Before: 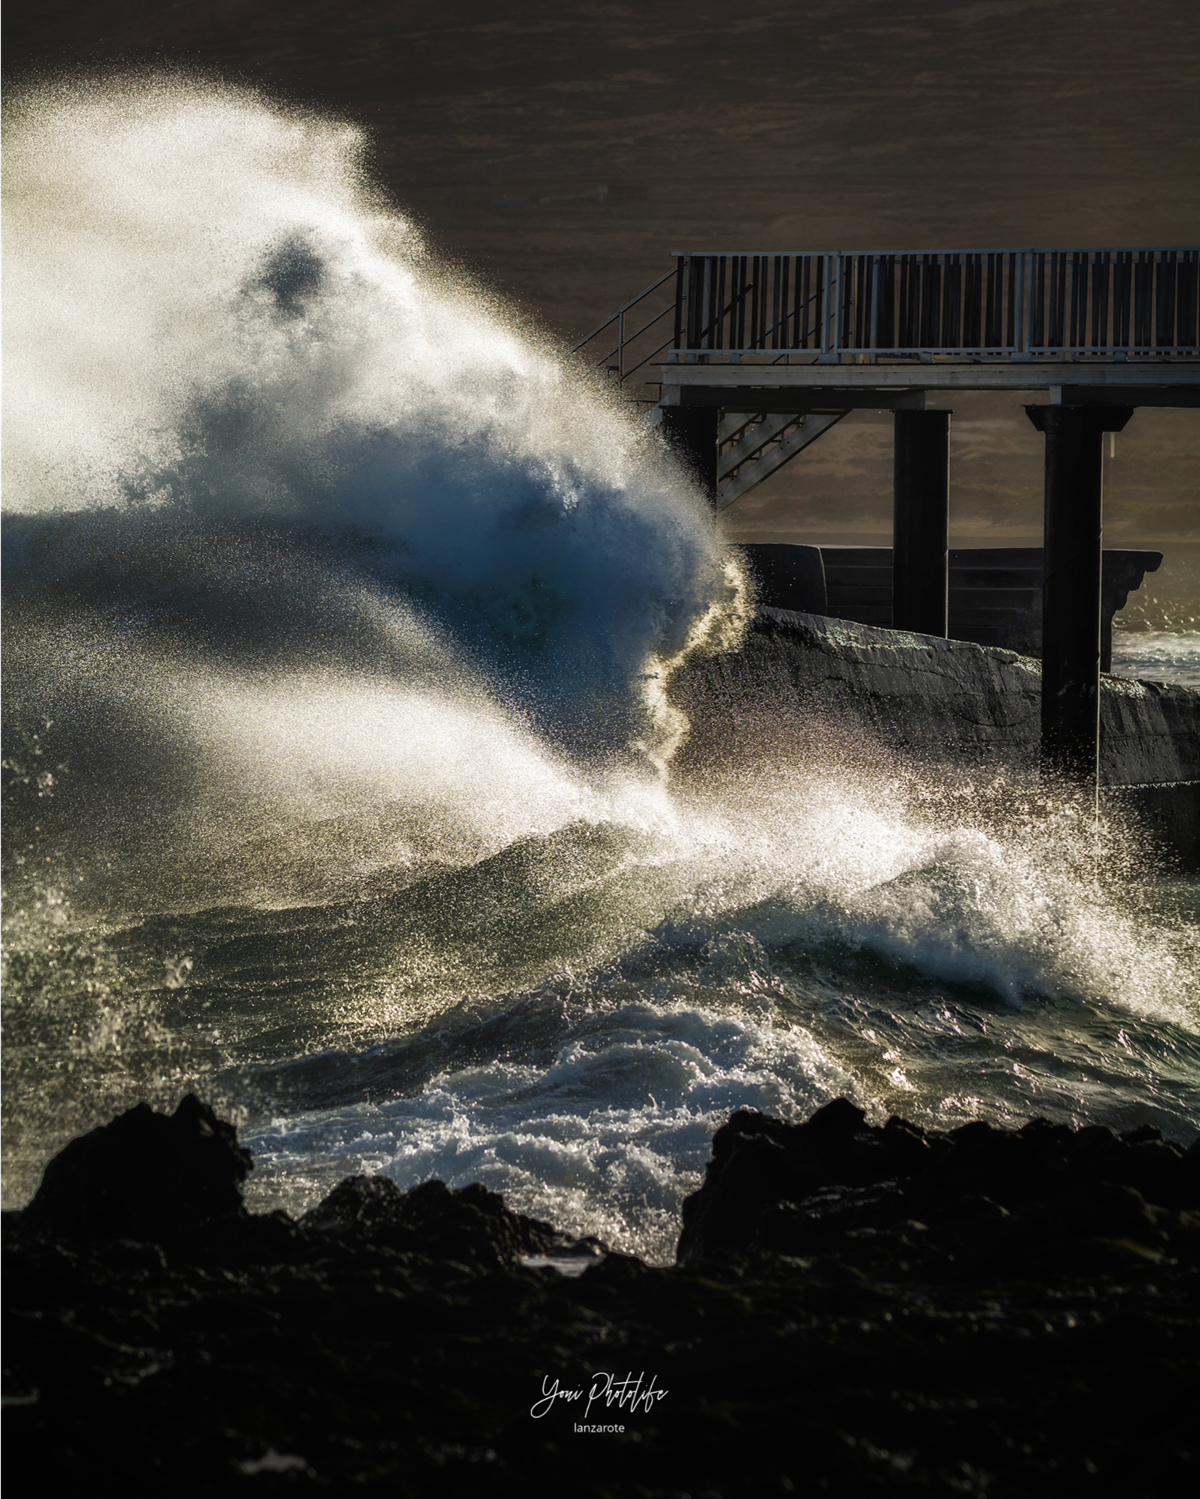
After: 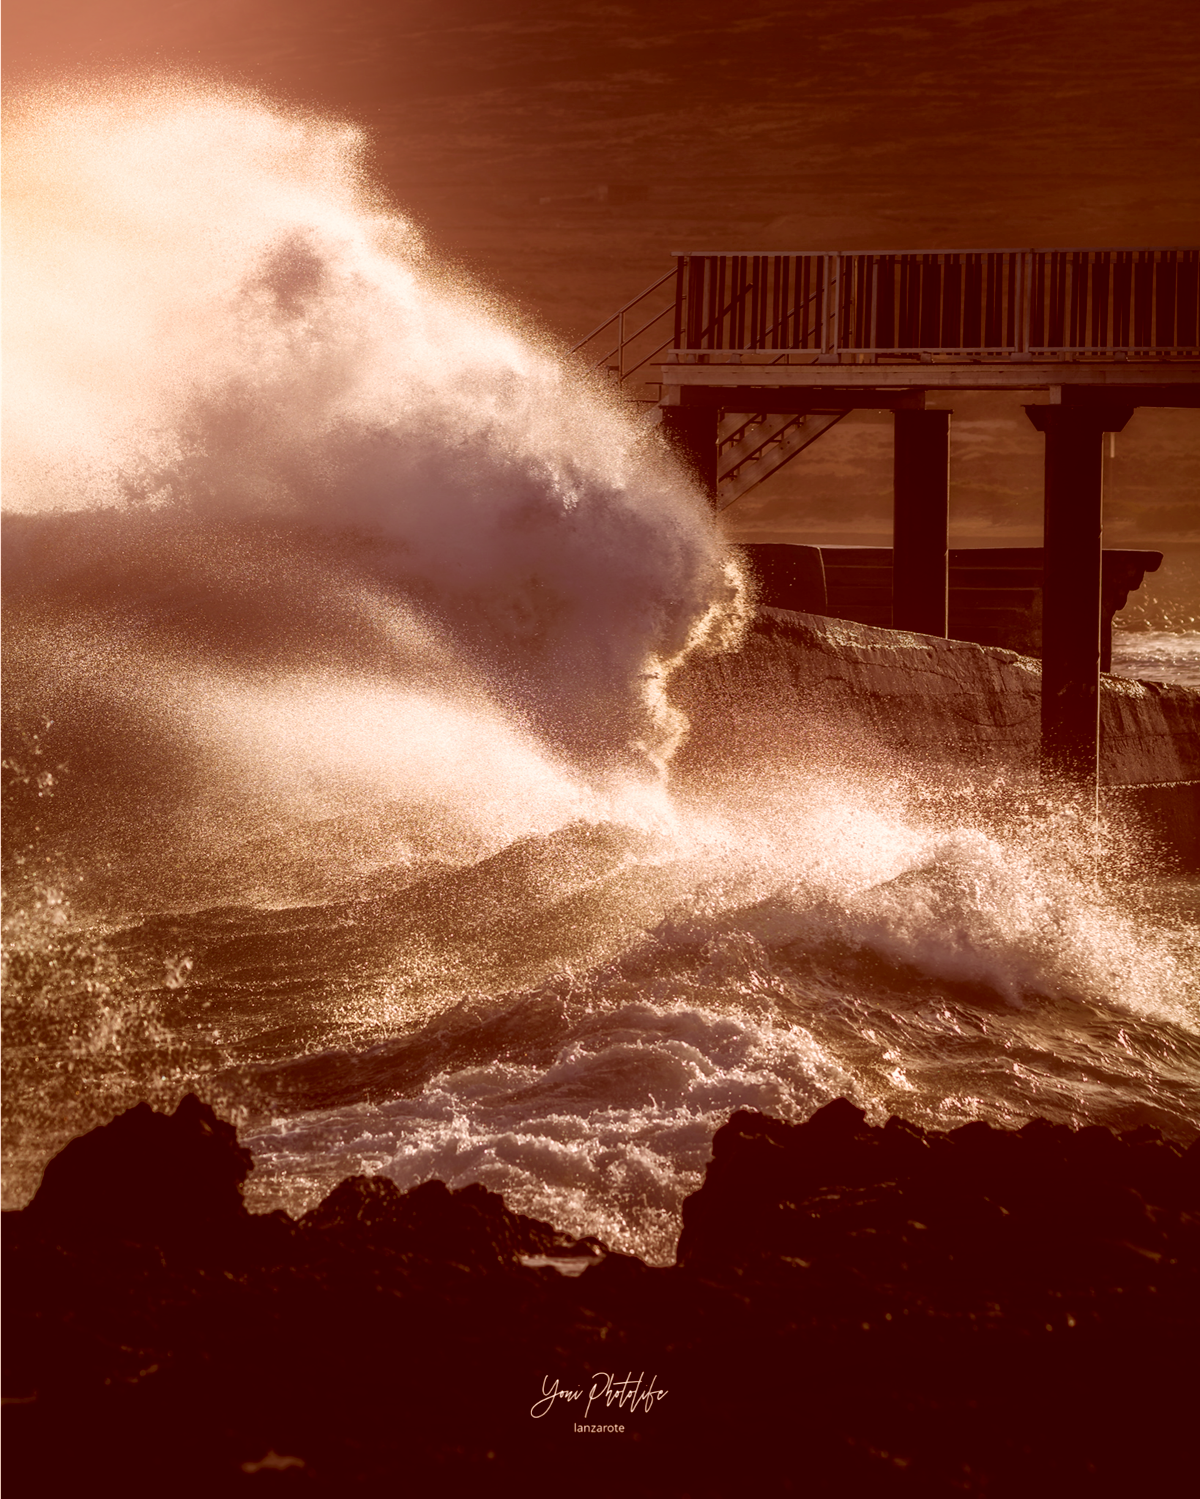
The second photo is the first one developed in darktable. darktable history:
color correction: highlights a* 9.03, highlights b* 8.71, shadows a* 40, shadows b* 40, saturation 0.8
bloom: size 38%, threshold 95%, strength 30%
